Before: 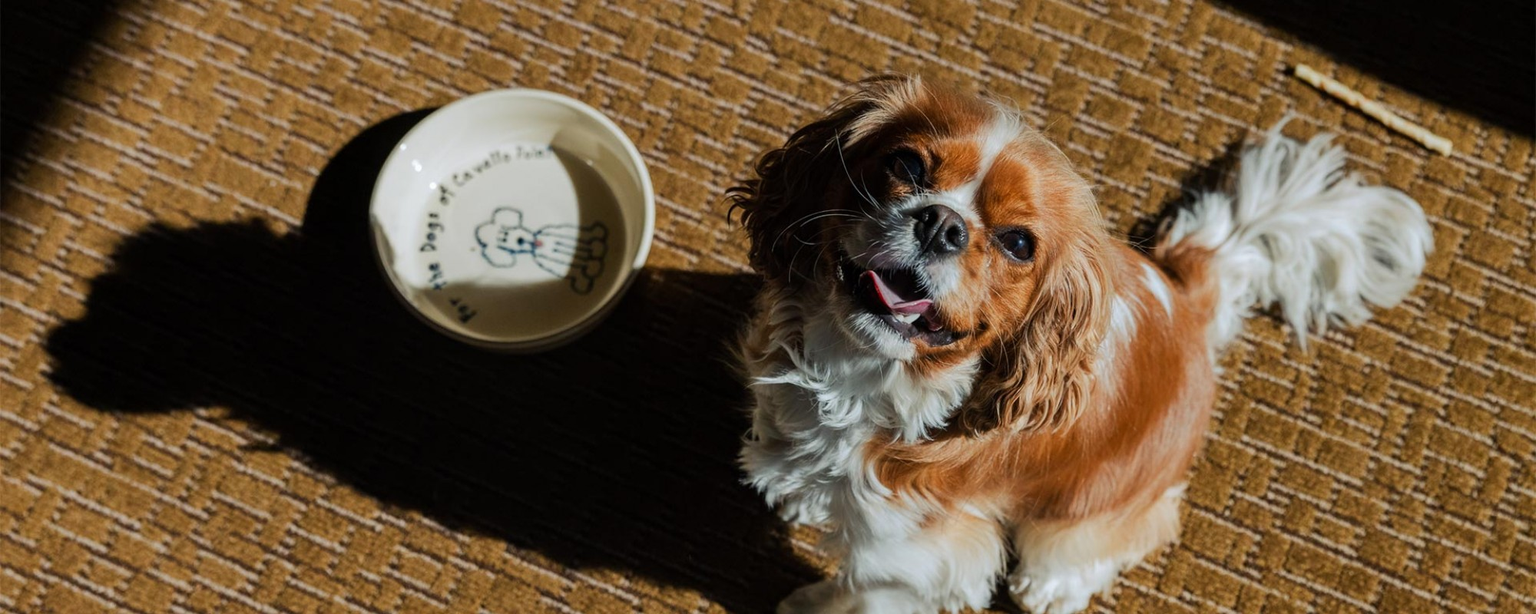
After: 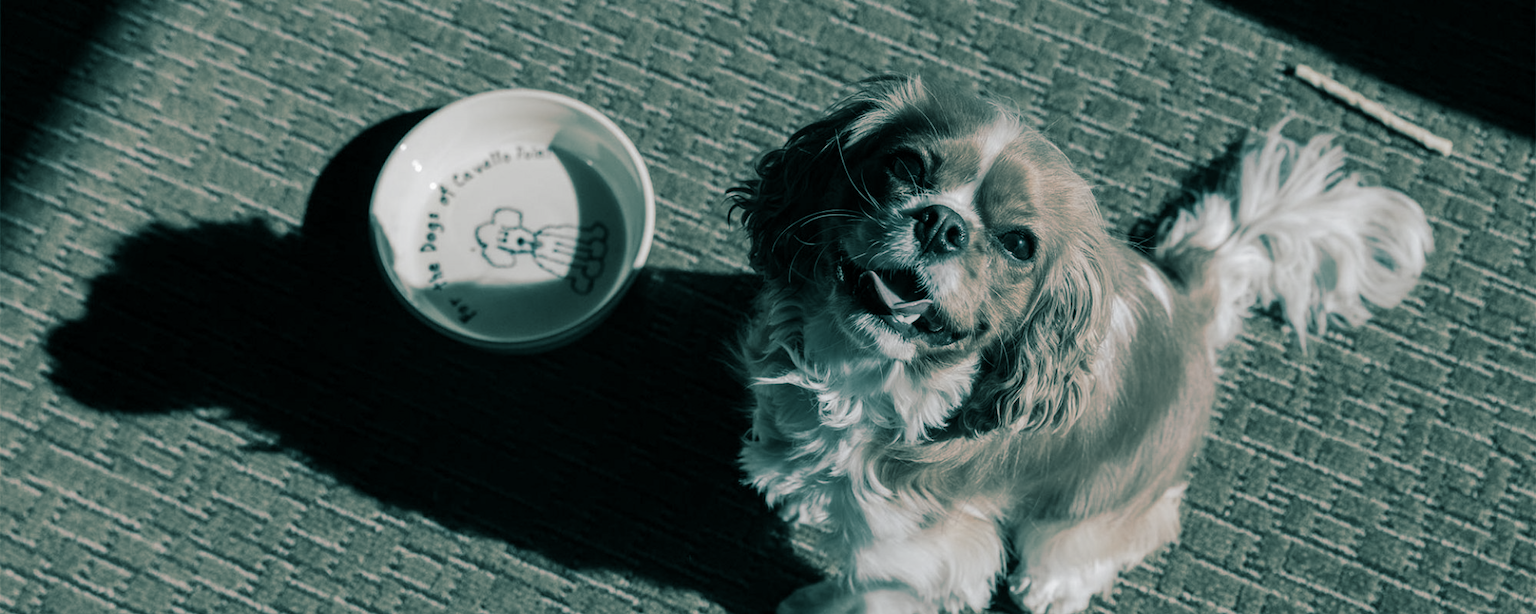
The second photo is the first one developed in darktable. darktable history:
color zones: curves: ch1 [(0, 0.153) (0.143, 0.15) (0.286, 0.151) (0.429, 0.152) (0.571, 0.152) (0.714, 0.151) (0.857, 0.151) (1, 0.153)]
split-toning: shadows › hue 183.6°, shadows › saturation 0.52, highlights › hue 0°, highlights › saturation 0
